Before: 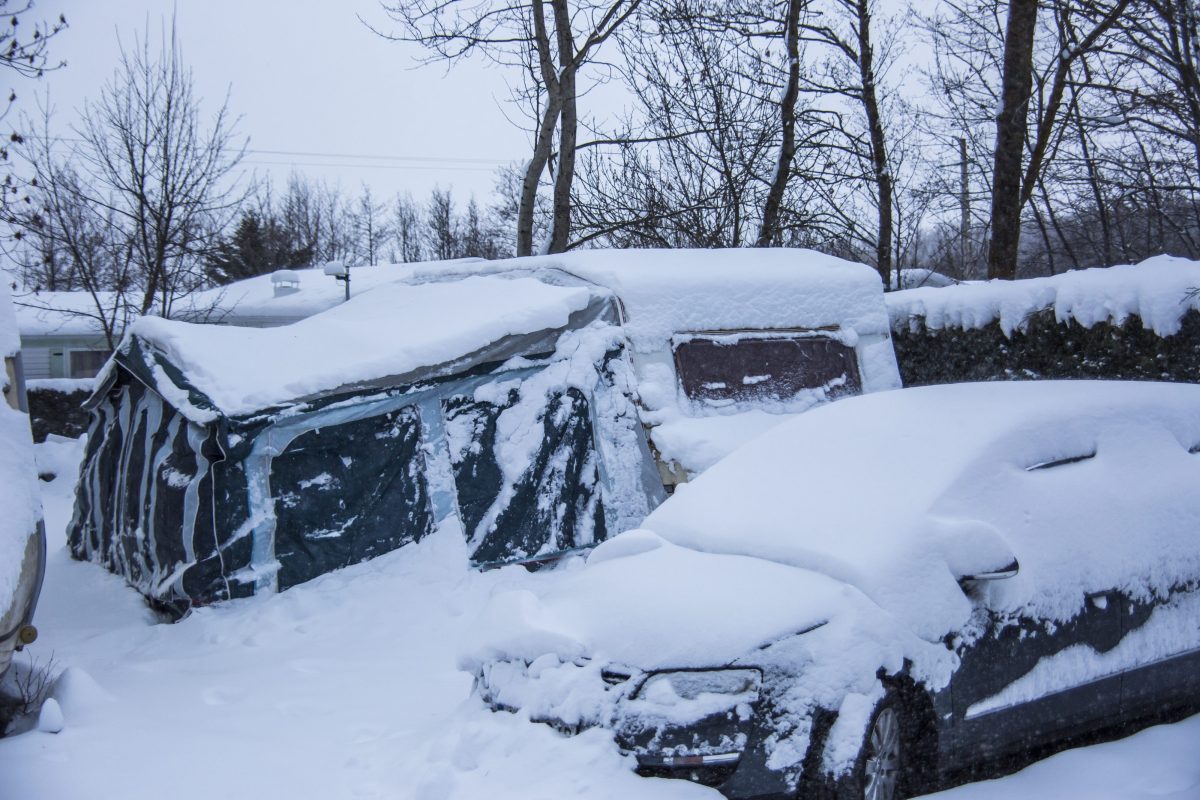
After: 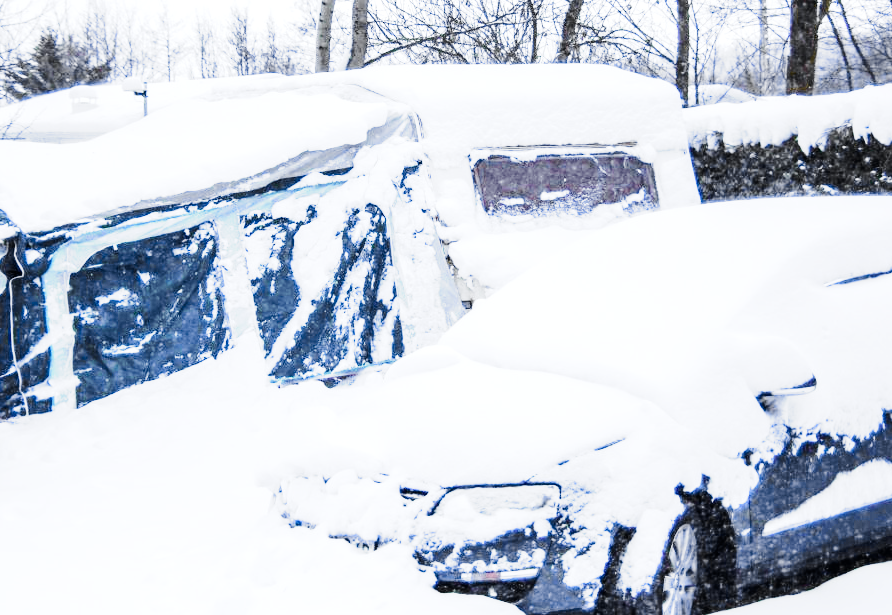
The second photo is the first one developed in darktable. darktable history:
crop: left 16.852%, top 23.002%, right 8.742%
tone curve: curves: ch0 [(0, 0) (0.071, 0.047) (0.266, 0.26) (0.483, 0.554) (0.753, 0.811) (1, 0.983)]; ch1 [(0, 0) (0.346, 0.307) (0.408, 0.387) (0.463, 0.465) (0.482, 0.493) (0.502, 0.5) (0.517, 0.502) (0.55, 0.548) (0.597, 0.61) (0.651, 0.698) (1, 1)]; ch2 [(0, 0) (0.346, 0.34) (0.434, 0.46) (0.485, 0.494) (0.5, 0.494) (0.517, 0.506) (0.526, 0.545) (0.583, 0.61) (0.625, 0.659) (1, 1)], color space Lab, independent channels, preserve colors none
base curve: curves: ch0 [(0, 0) (0, 0.001) (0.001, 0.001) (0.004, 0.002) (0.007, 0.004) (0.015, 0.013) (0.033, 0.045) (0.052, 0.096) (0.075, 0.17) (0.099, 0.241) (0.163, 0.42) (0.219, 0.55) (0.259, 0.616) (0.327, 0.722) (0.365, 0.765) (0.522, 0.873) (0.547, 0.881) (0.689, 0.919) (0.826, 0.952) (1, 1)], preserve colors none
exposure: exposure 1 EV, compensate highlight preservation false
